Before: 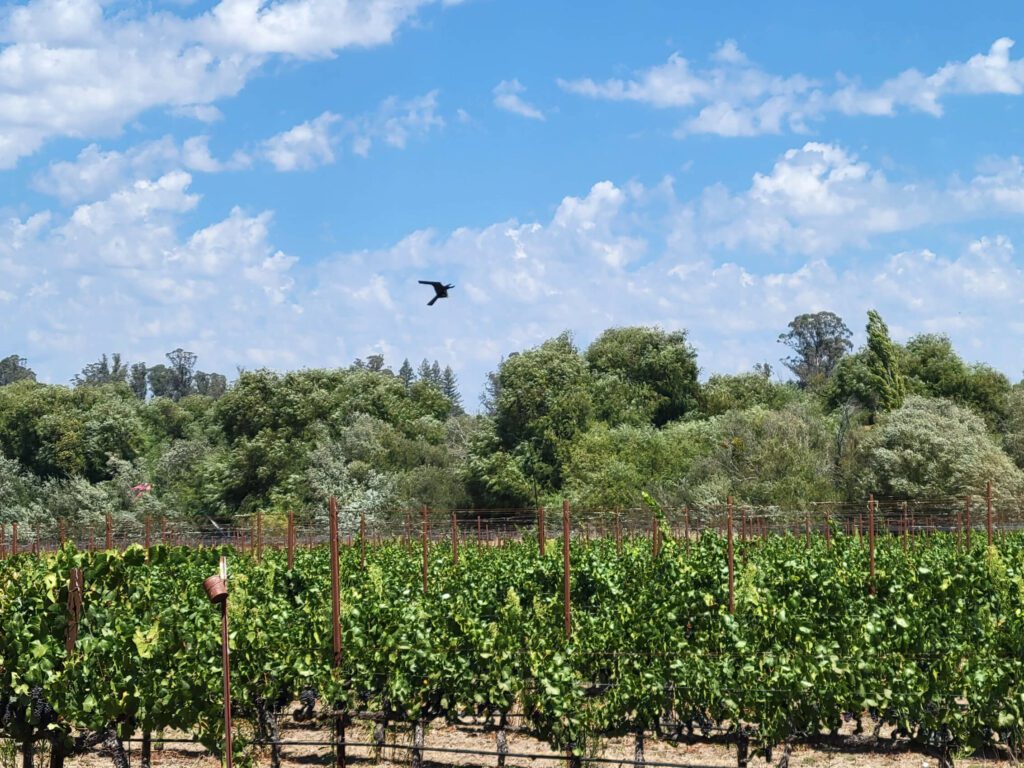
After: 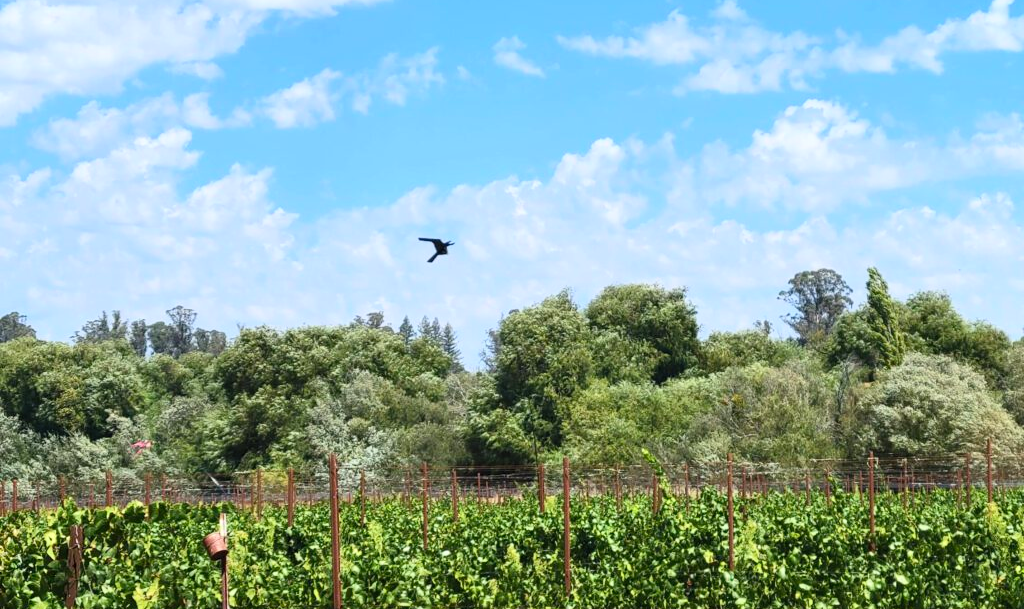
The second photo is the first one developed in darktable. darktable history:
exposure: black level correction 0.001, compensate highlight preservation false
contrast brightness saturation: contrast 0.2, brightness 0.16, saturation 0.22
crop and rotate: top 5.667%, bottom 14.937%
tone equalizer: on, module defaults
